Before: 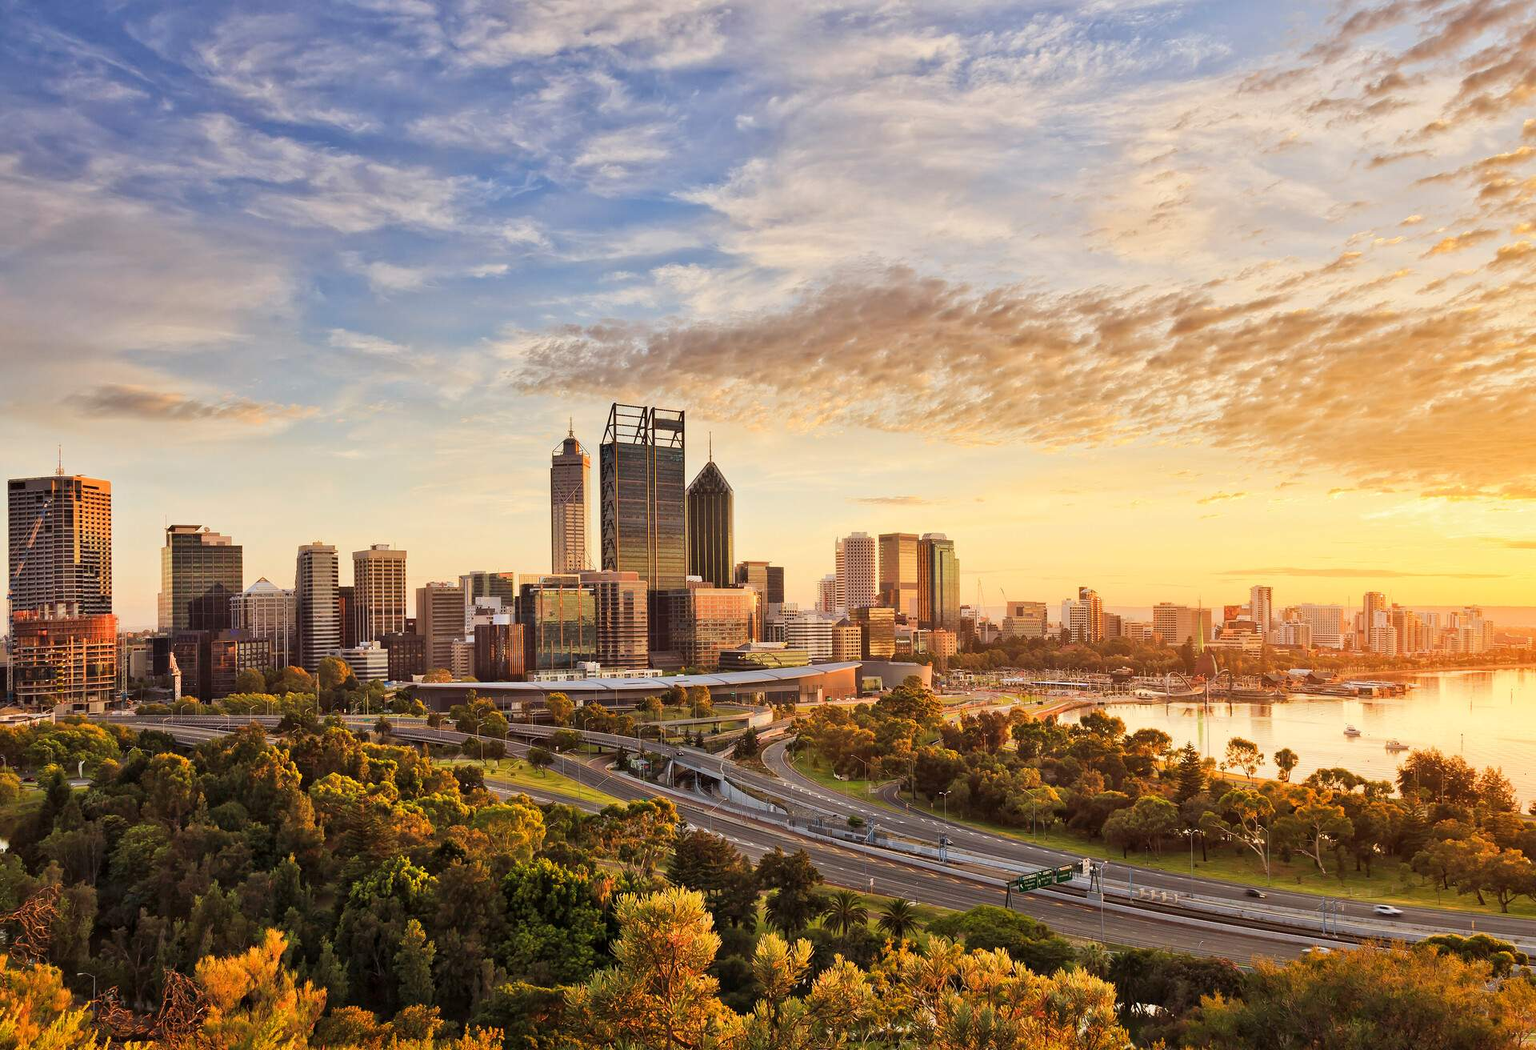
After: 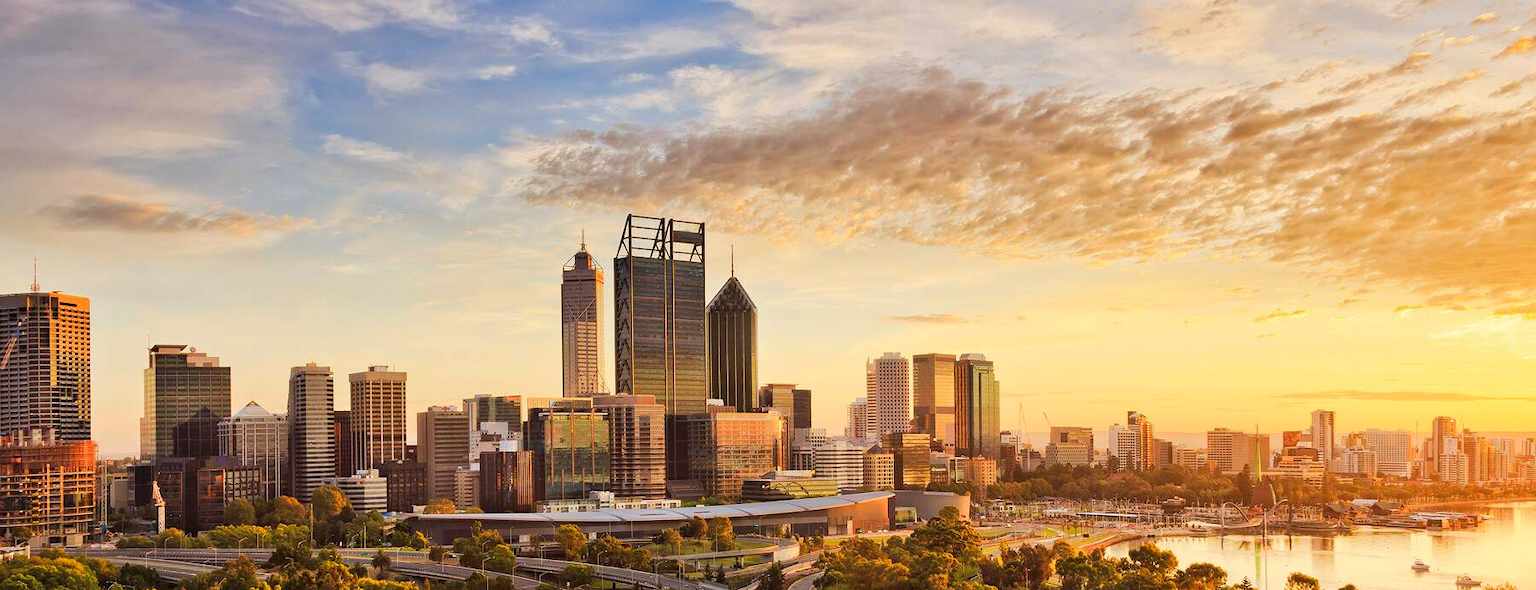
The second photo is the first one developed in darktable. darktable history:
crop: left 1.803%, top 19.436%, right 4.897%, bottom 27.993%
color balance rgb: perceptual saturation grading › global saturation 0.357%, global vibrance 22.786%
